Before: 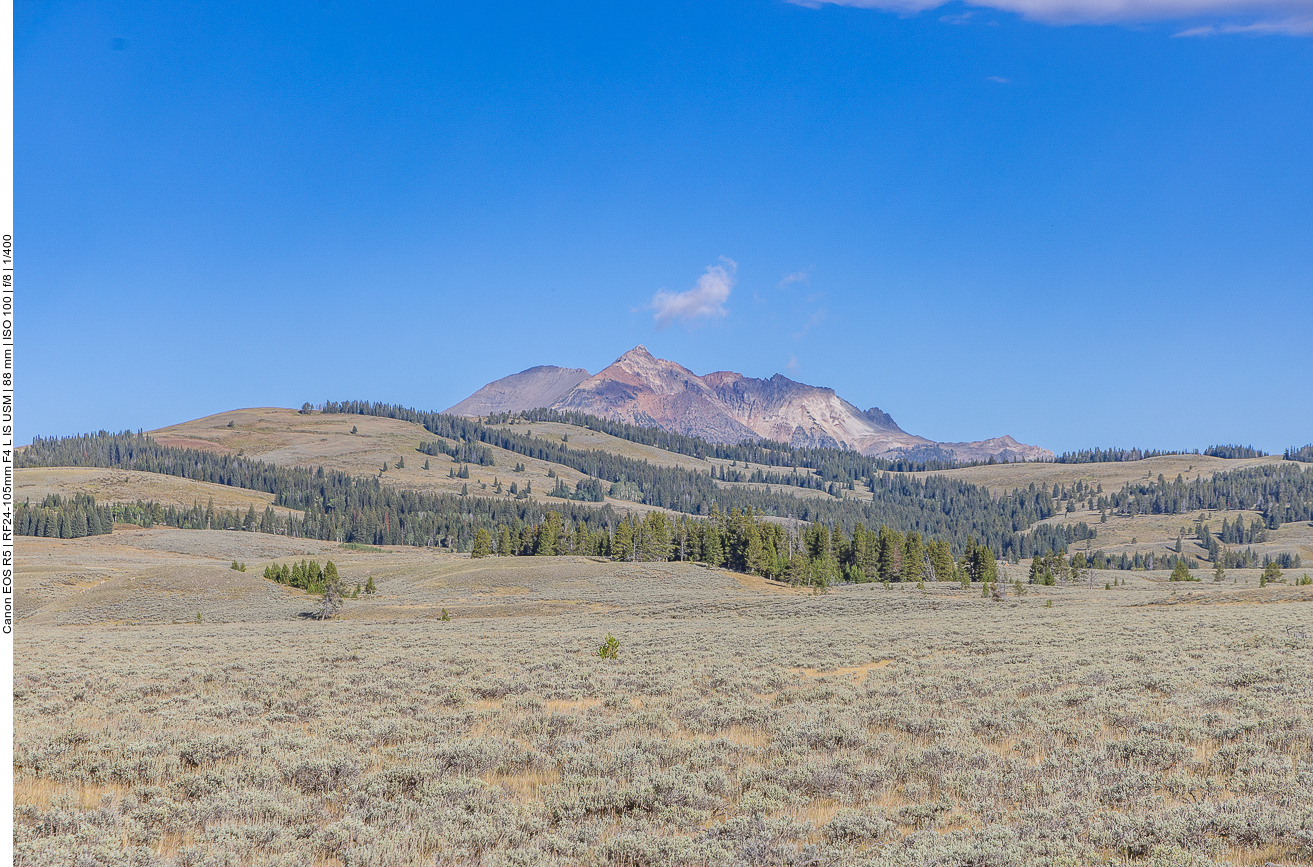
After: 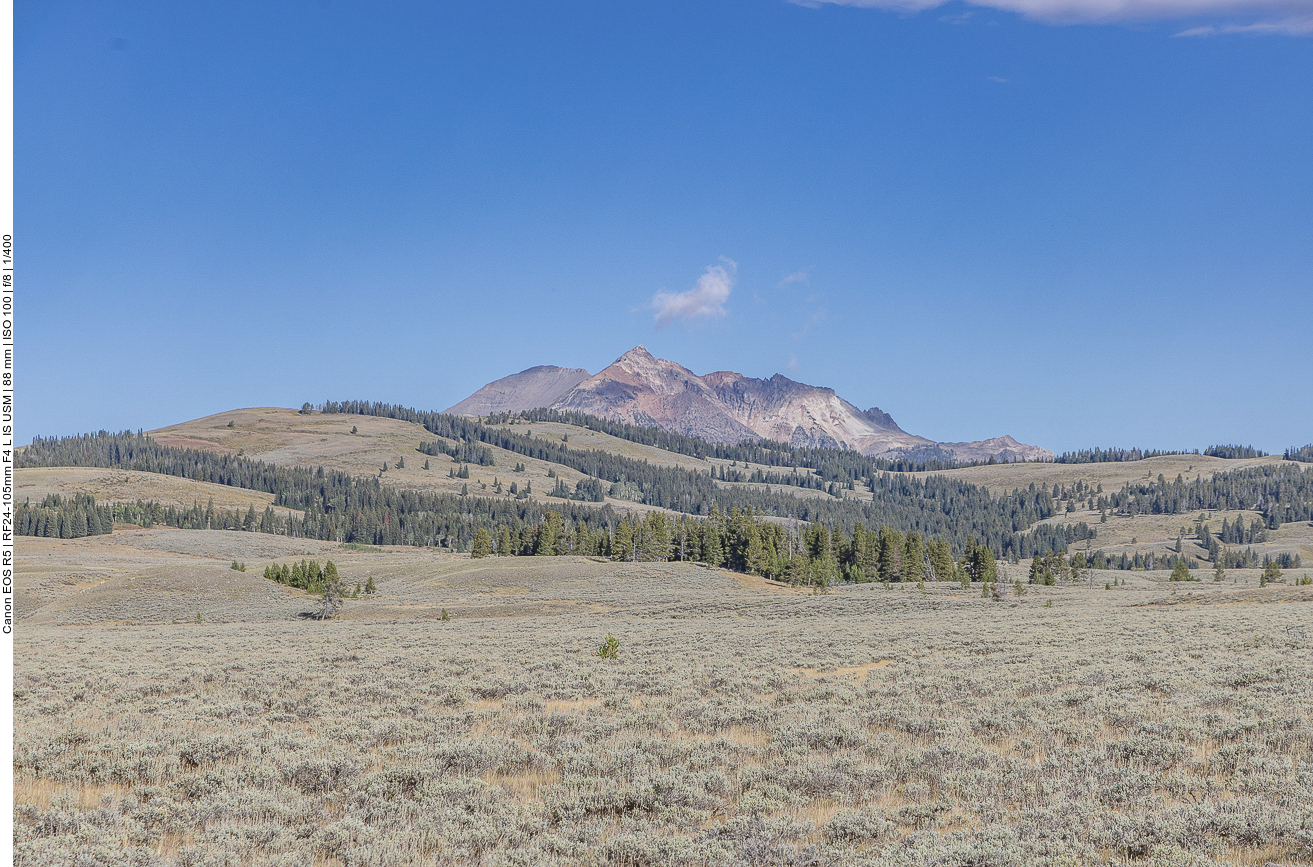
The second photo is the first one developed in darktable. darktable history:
contrast brightness saturation: contrast 0.061, brightness -0.01, saturation -0.233
shadows and highlights: shadows 25.5, highlights -24.83
